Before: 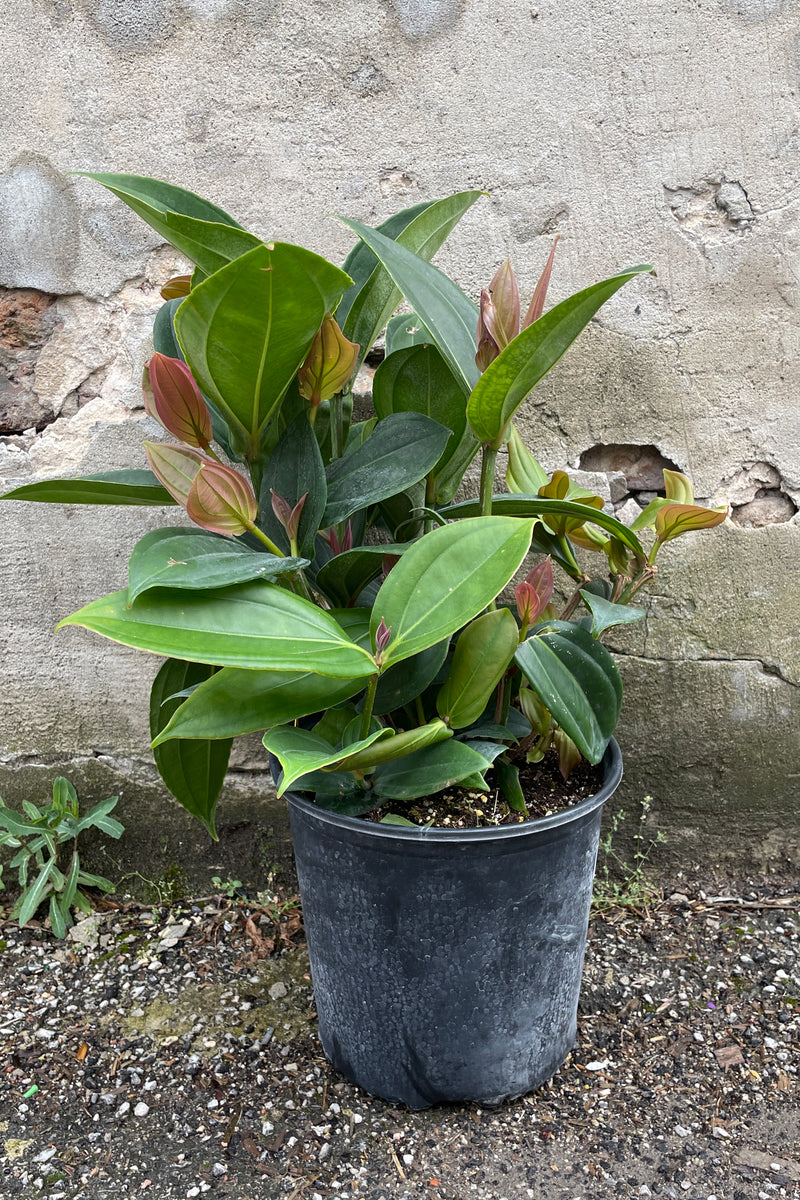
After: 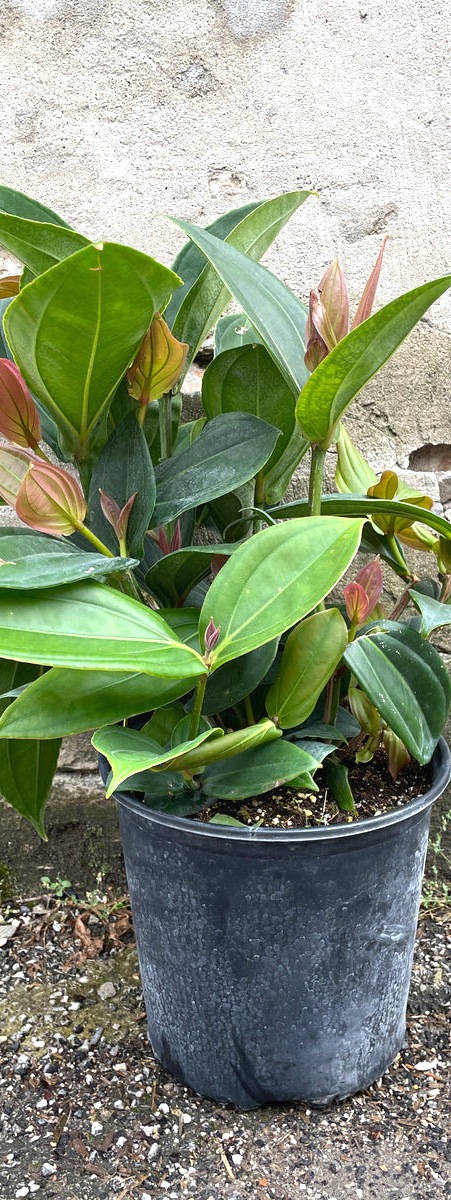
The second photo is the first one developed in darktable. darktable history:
local contrast: mode bilateral grid, contrast 99, coarseness 100, detail 89%, midtone range 0.2
exposure: exposure 0.605 EV, compensate highlight preservation false
crop: left 21.378%, right 22.19%
